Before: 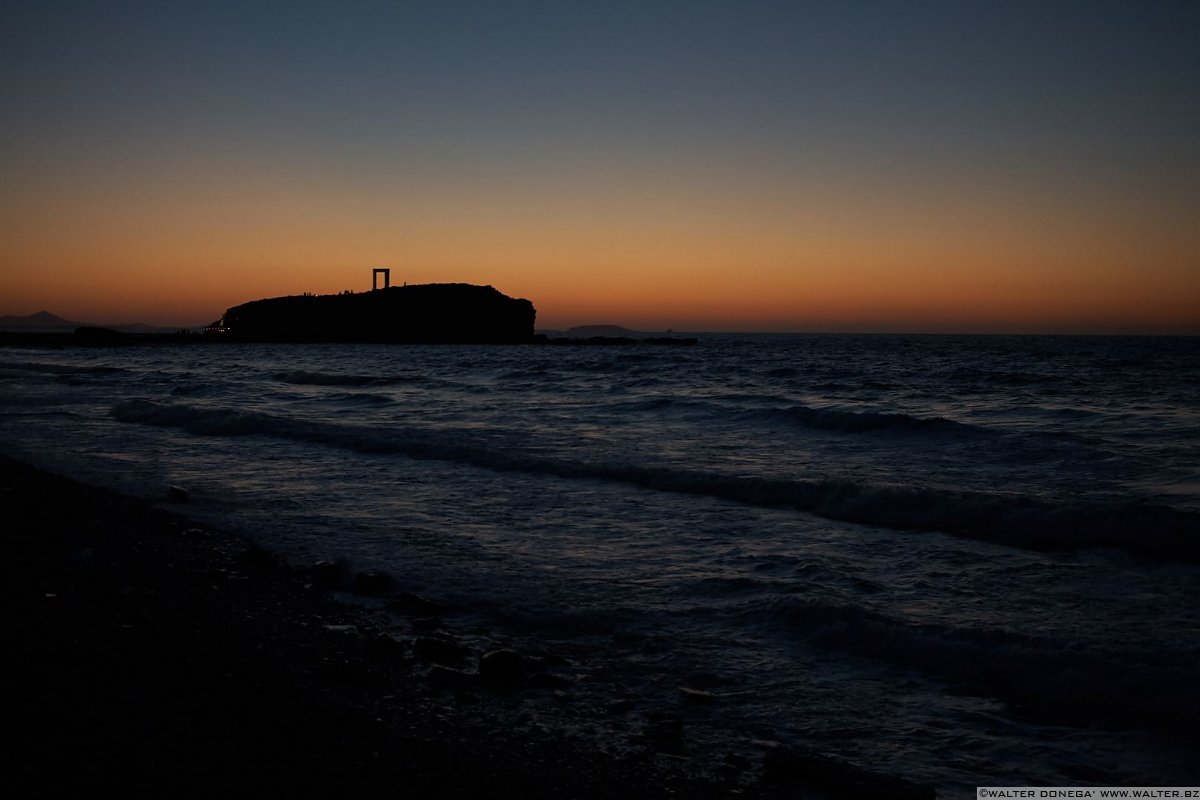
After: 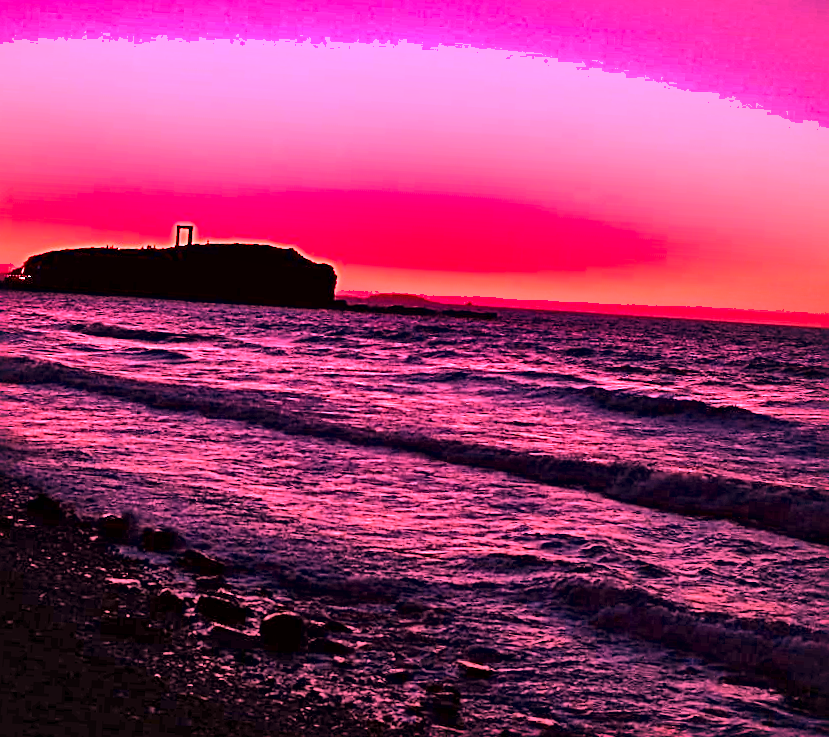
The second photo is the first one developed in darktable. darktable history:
white balance: red 4.26, blue 1.802
local contrast: mode bilateral grid, contrast 25, coarseness 60, detail 151%, midtone range 0.2
exposure: black level correction 0, exposure 1.2 EV, compensate exposure bias true, compensate highlight preservation false
crop and rotate: angle -3.27°, left 14.277%, top 0.028%, right 10.766%, bottom 0.028%
shadows and highlights: shadows 35, highlights -35, soften with gaussian
sharpen: radius 3.119
